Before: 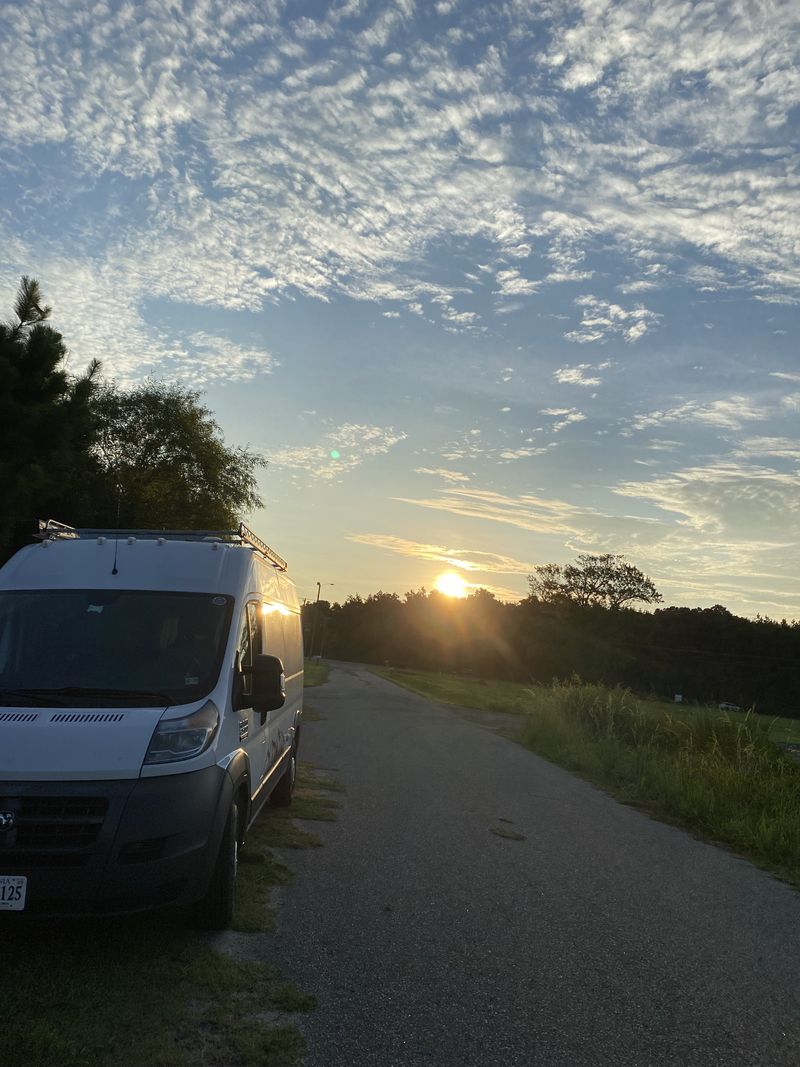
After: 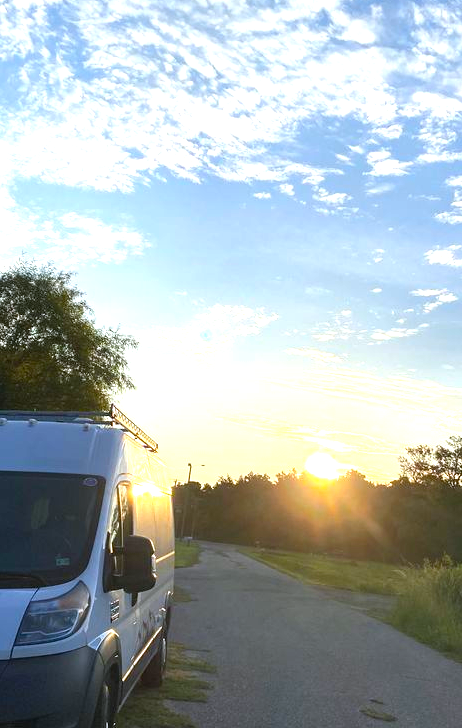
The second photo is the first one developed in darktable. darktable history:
white balance: red 0.984, blue 1.059
crop: left 16.202%, top 11.208%, right 26.045%, bottom 20.557%
exposure: exposure 1.15 EV, compensate highlight preservation false
color balance rgb: perceptual saturation grading › global saturation 20%, global vibrance 20%
